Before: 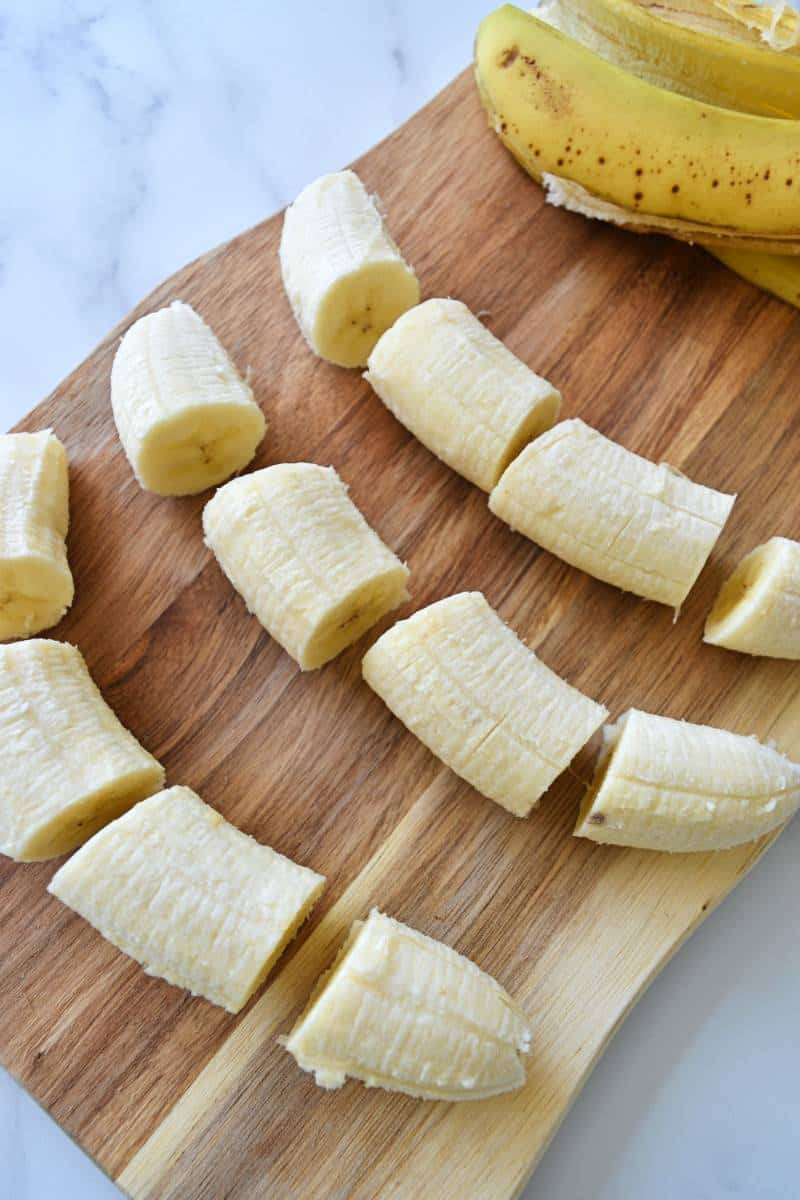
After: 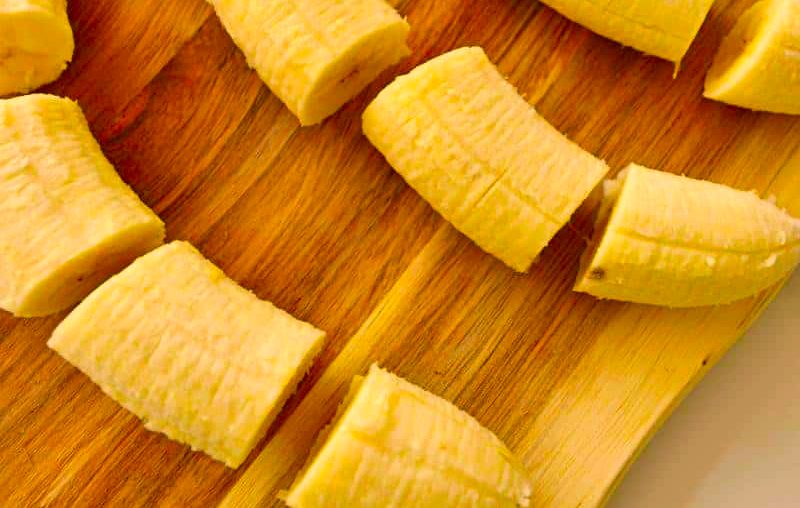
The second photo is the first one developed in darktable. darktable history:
crop: top 45.432%, bottom 12.232%
color correction: highlights a* 10.92, highlights b* 30.42, shadows a* 2.85, shadows b* 17.19, saturation 1.75
